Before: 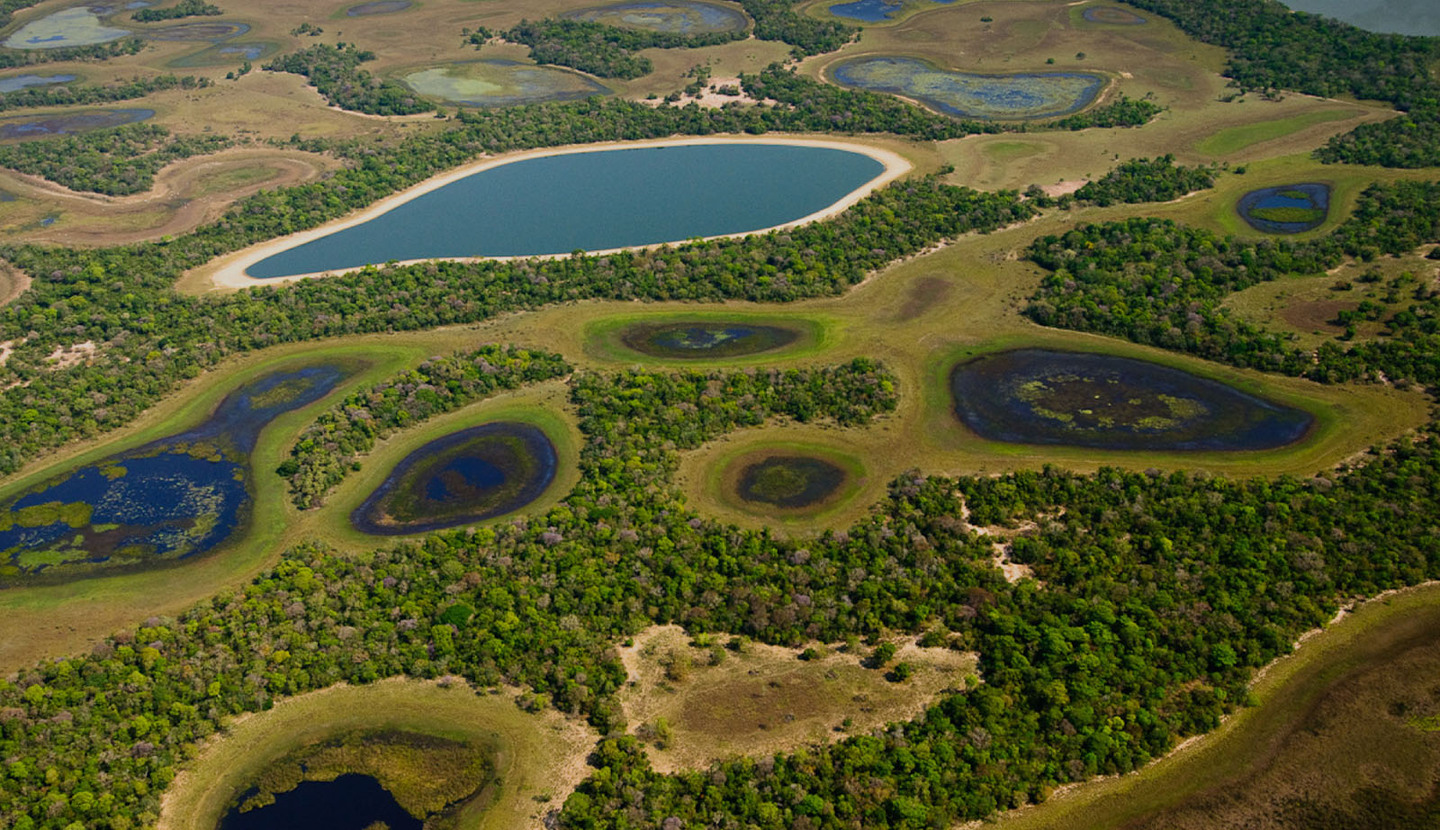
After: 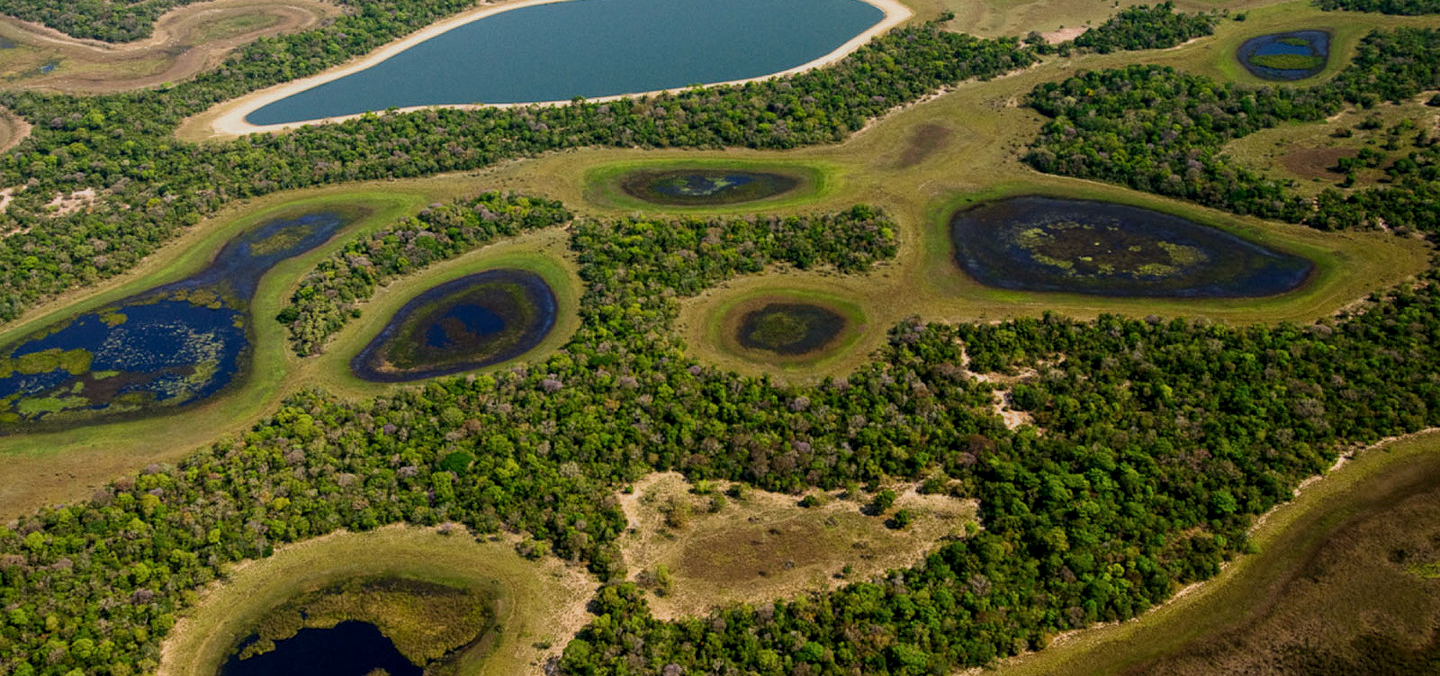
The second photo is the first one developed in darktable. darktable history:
local contrast: on, module defaults
white balance: red 1, blue 1
crop and rotate: top 18.507%
